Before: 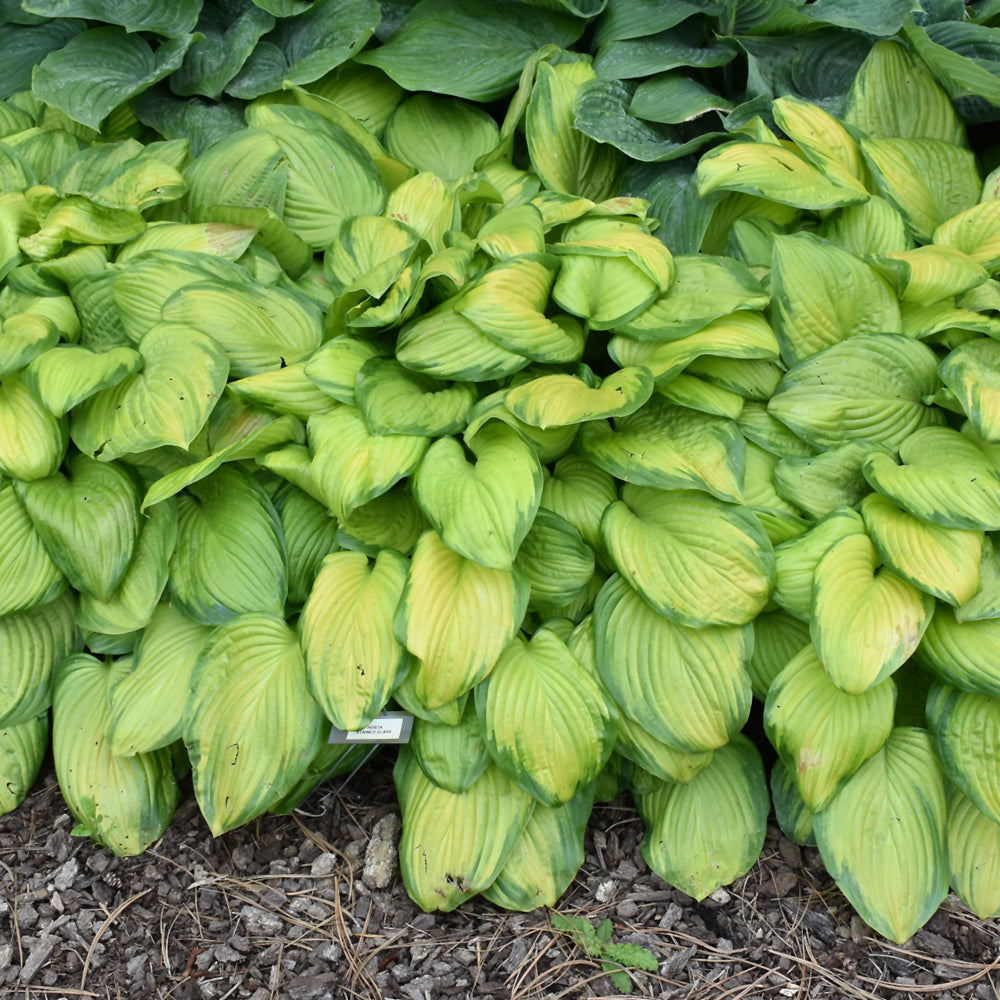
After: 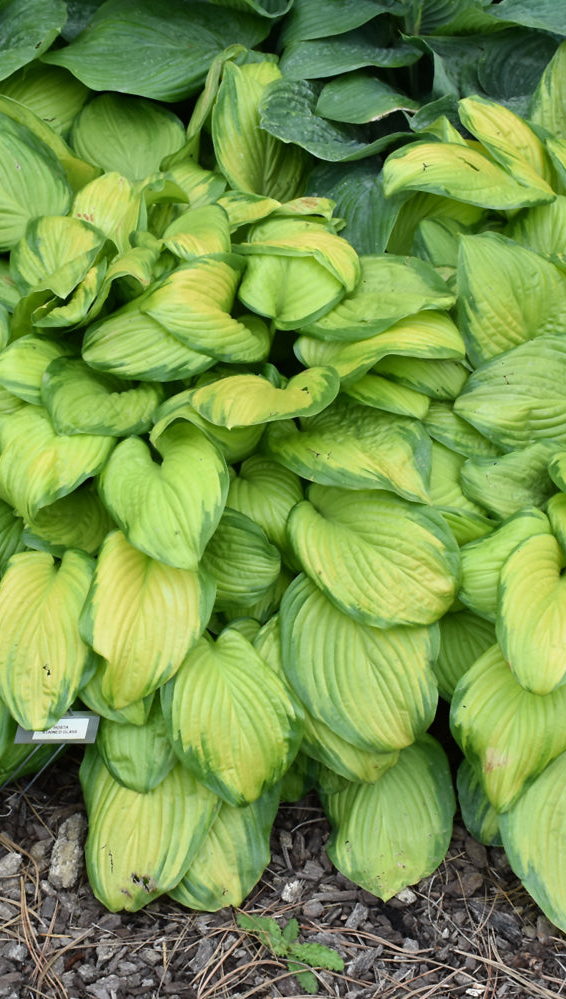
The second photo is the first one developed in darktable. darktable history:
crop: left 31.458%, top 0%, right 11.876%
